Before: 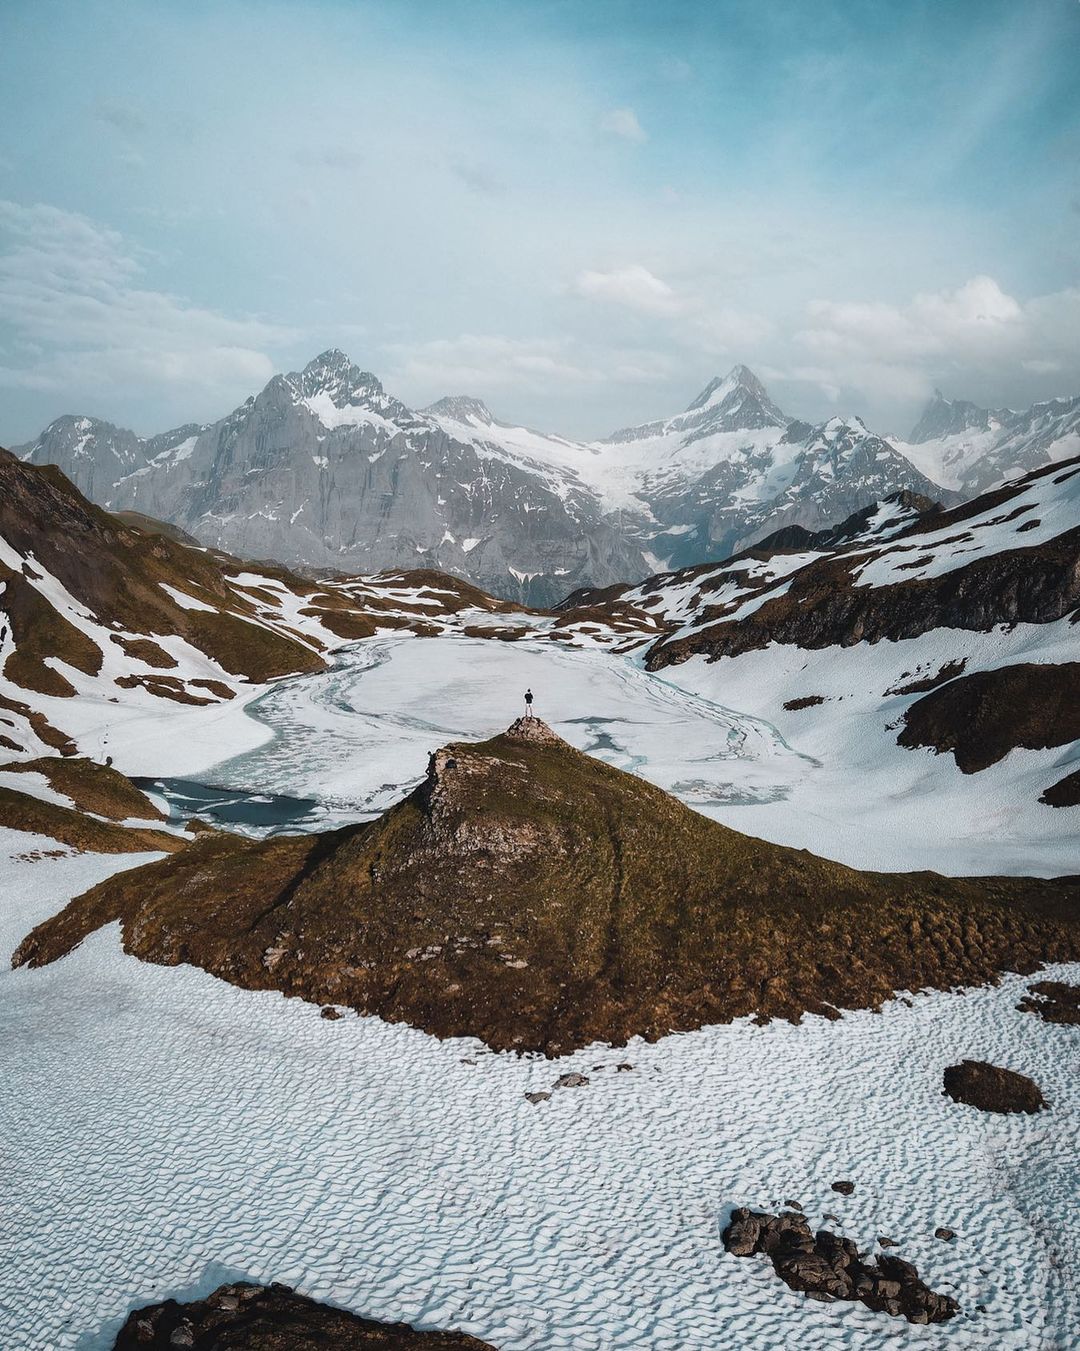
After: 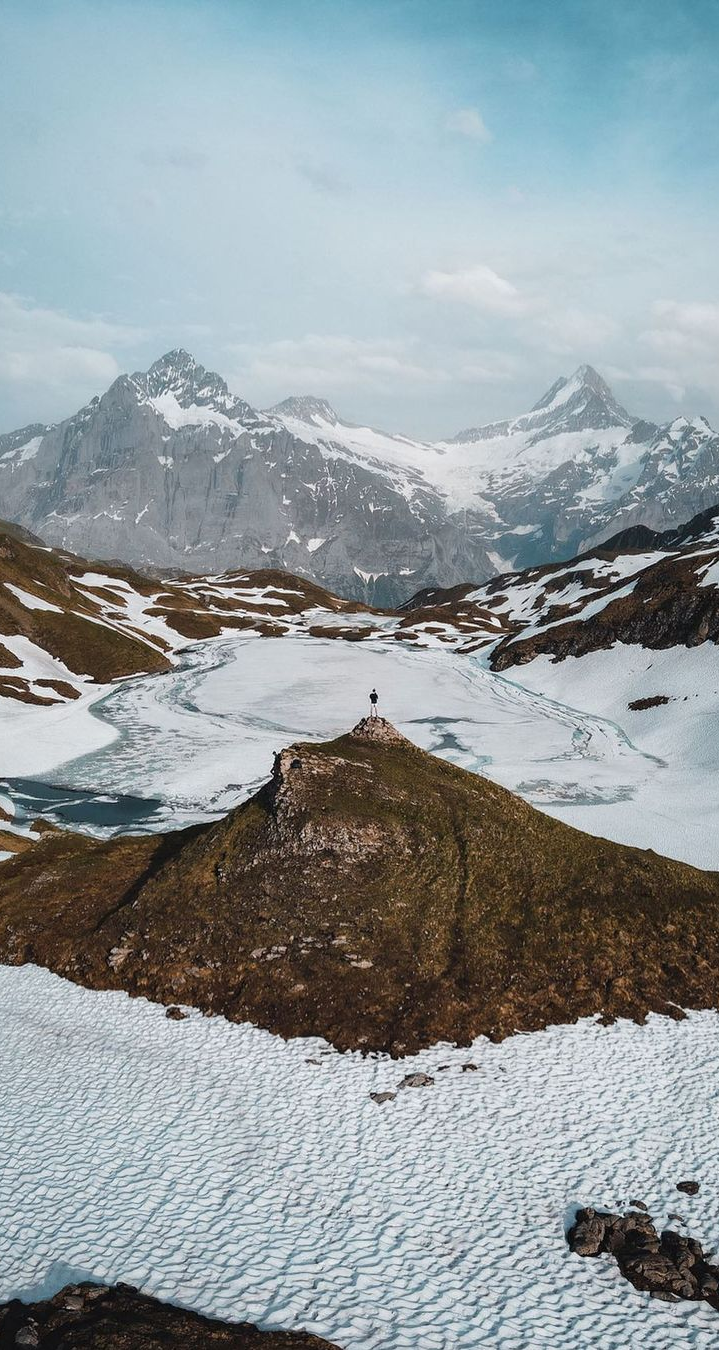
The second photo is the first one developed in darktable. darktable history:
crop and rotate: left 14.41%, right 18.964%
